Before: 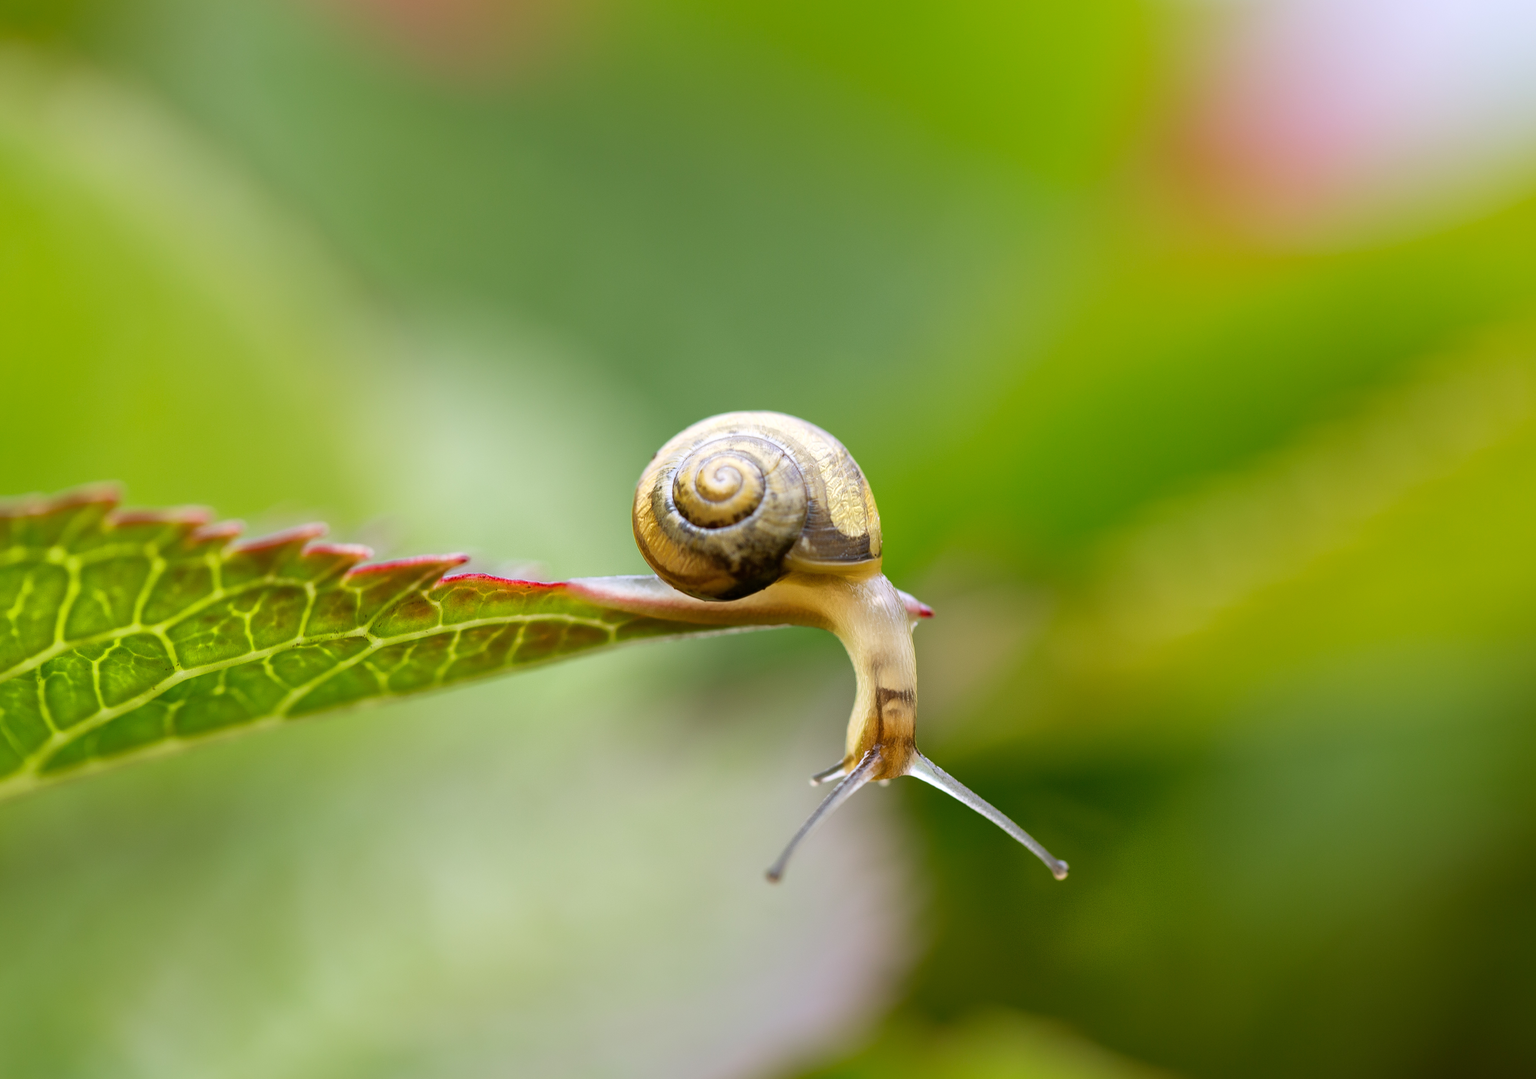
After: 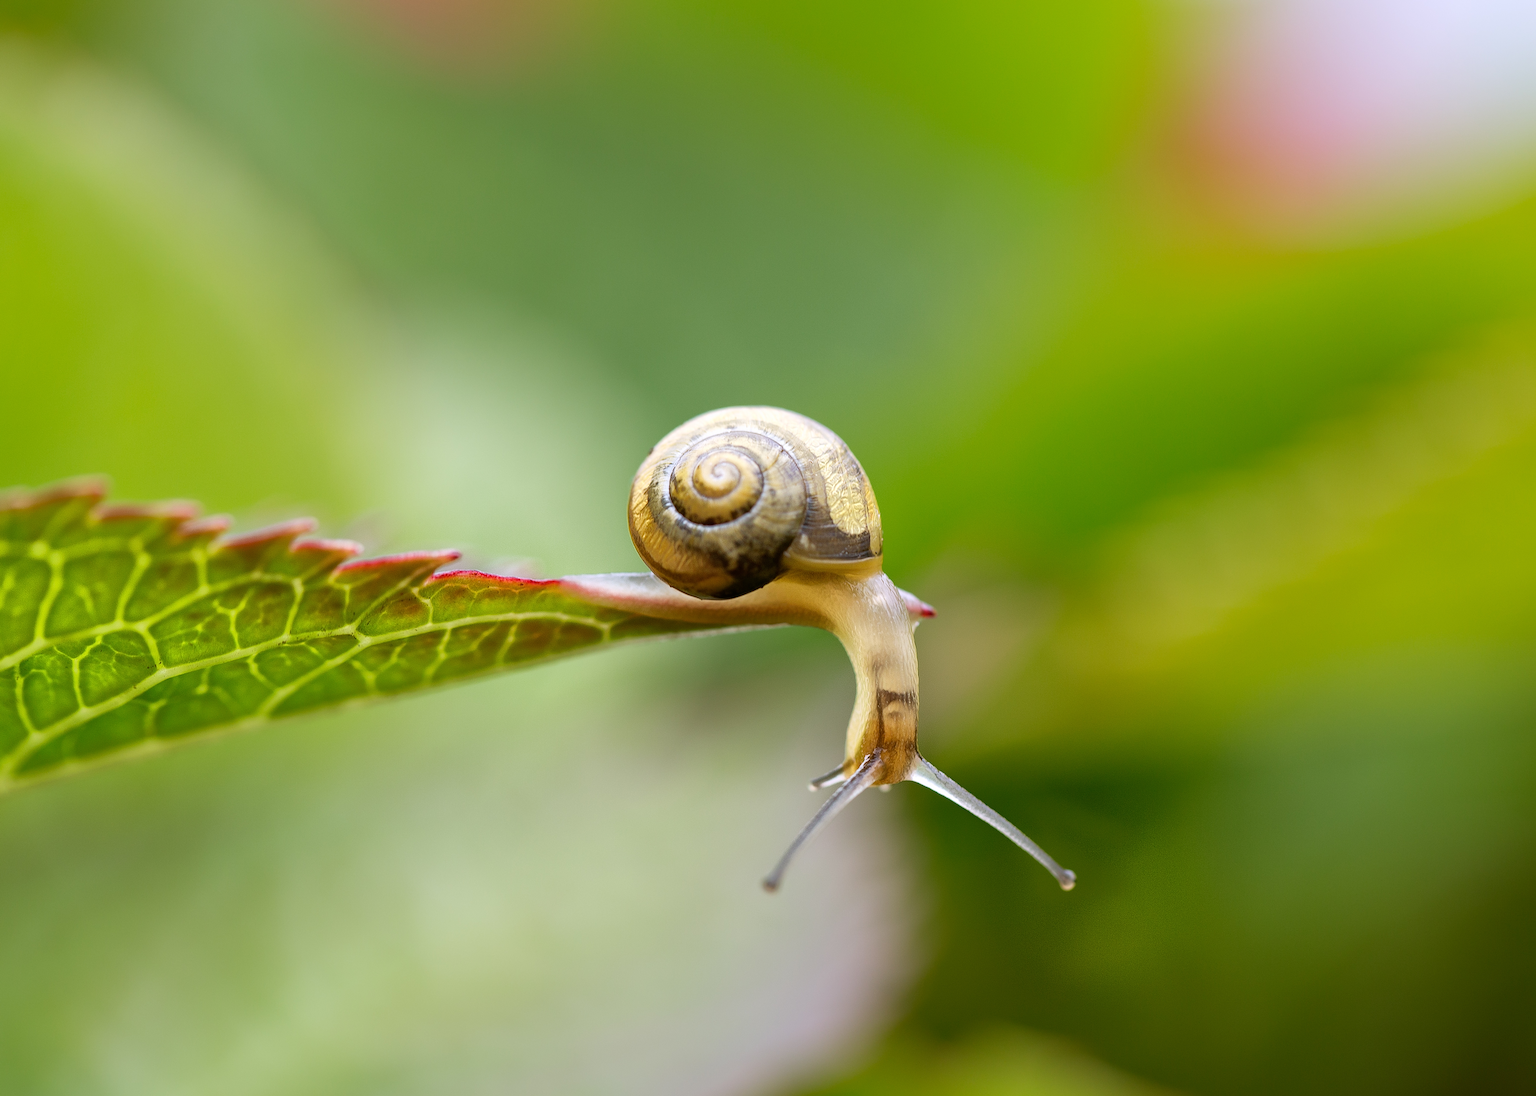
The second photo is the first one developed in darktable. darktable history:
rotate and perspective: rotation 0.226°, lens shift (vertical) -0.042, crop left 0.023, crop right 0.982, crop top 0.006, crop bottom 0.994
sharpen: on, module defaults
